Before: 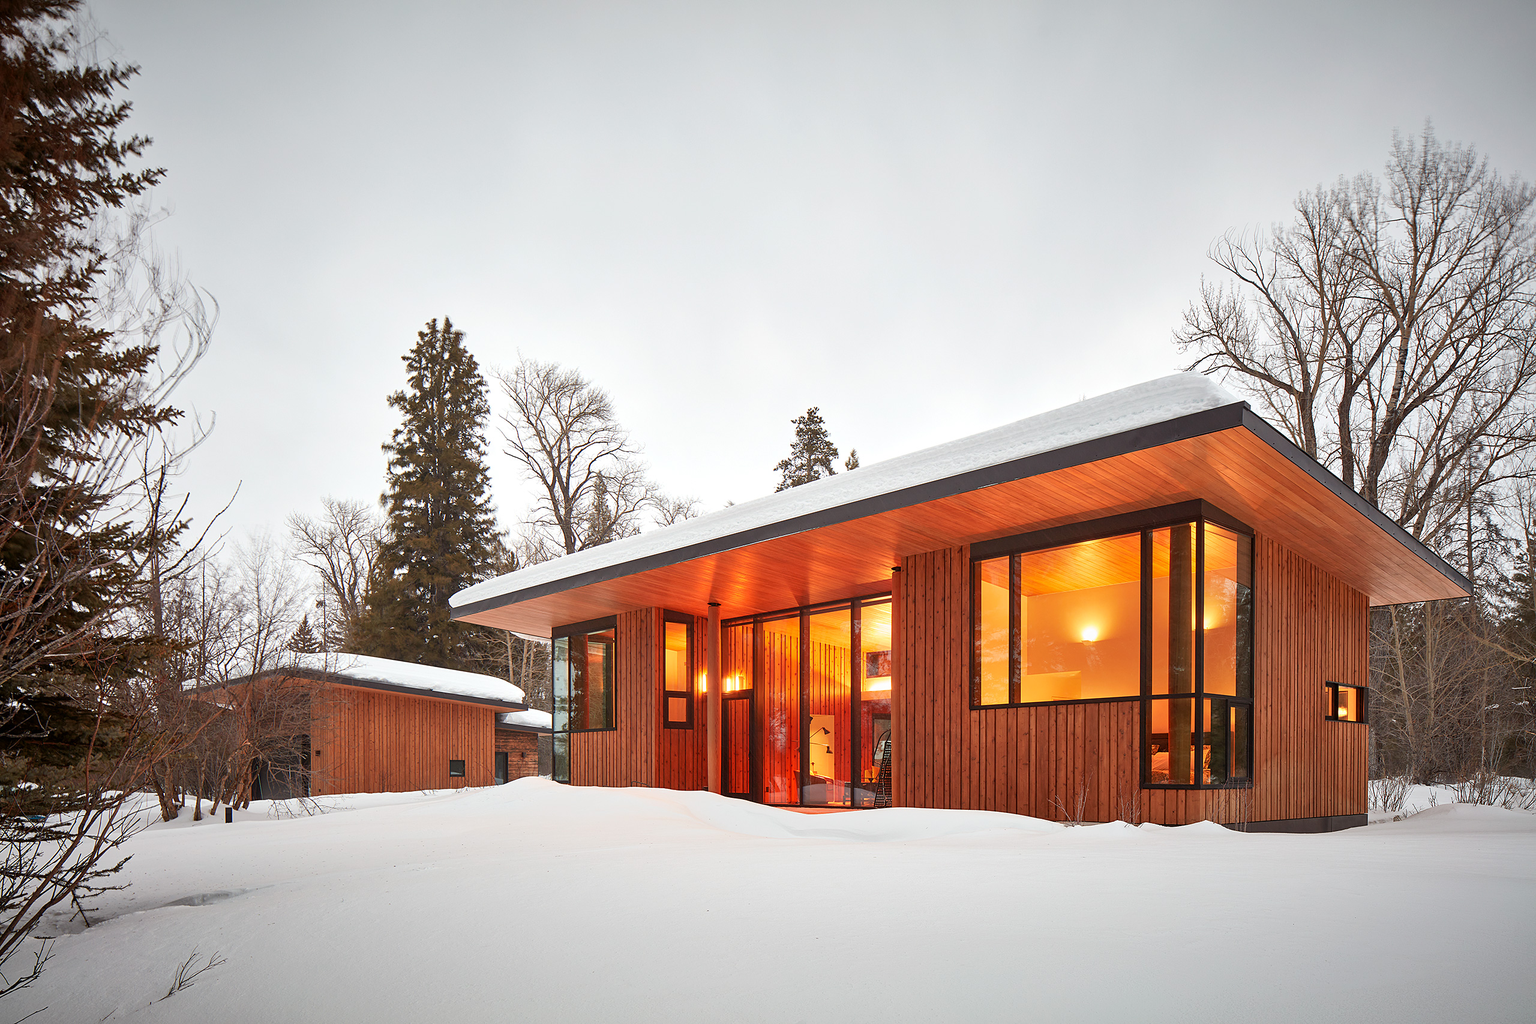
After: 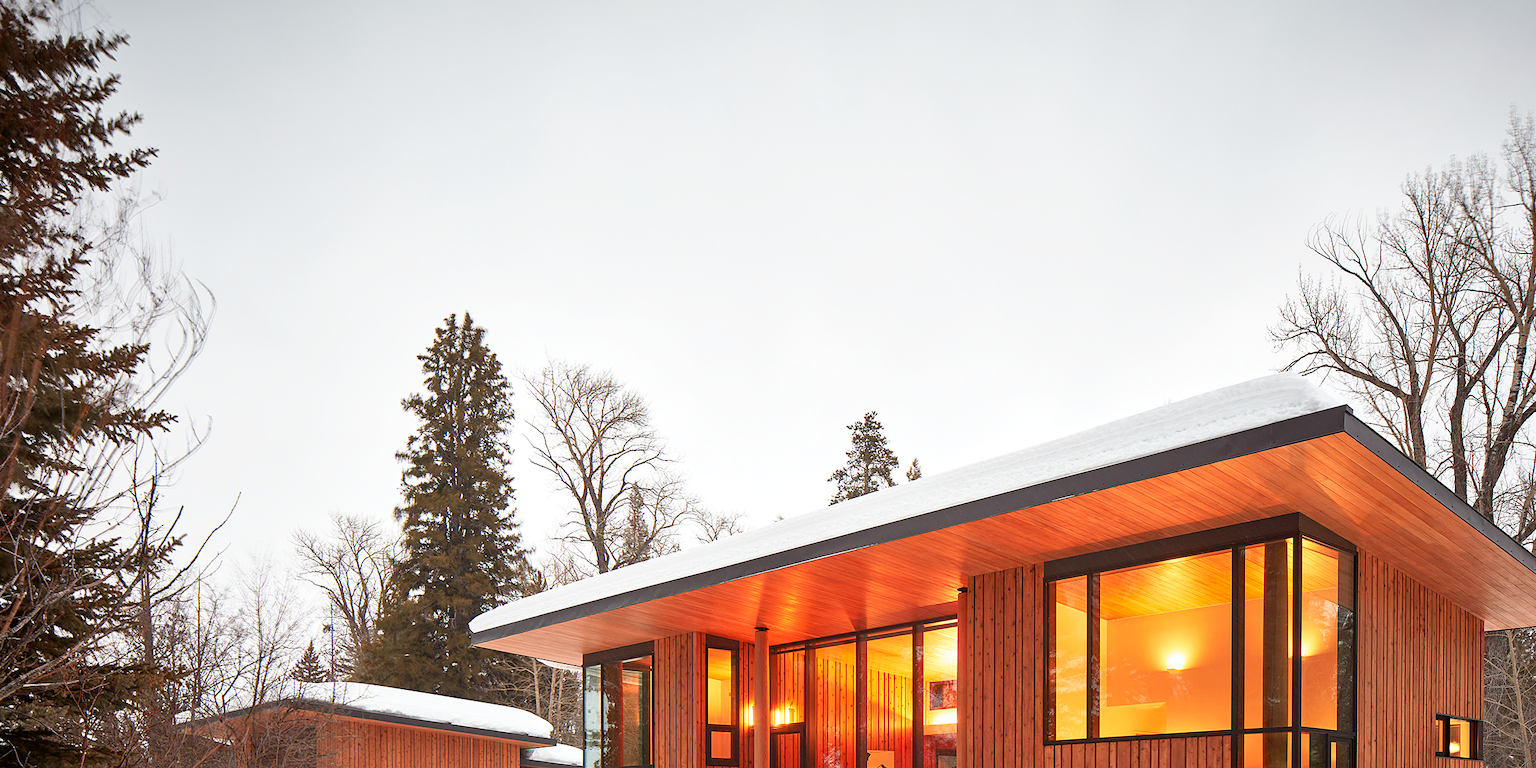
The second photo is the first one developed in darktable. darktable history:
crop: left 1.526%, top 3.378%, right 7.753%, bottom 28.509%
base curve: curves: ch0 [(0, 0) (0.666, 0.806) (1, 1)], preserve colors none
